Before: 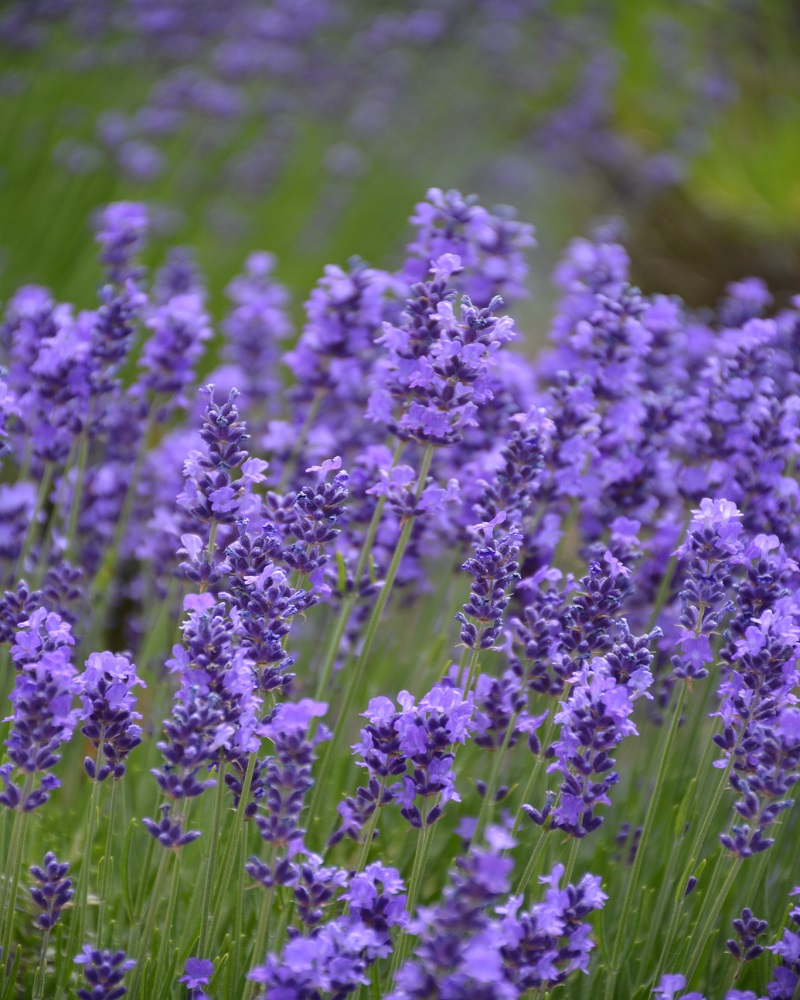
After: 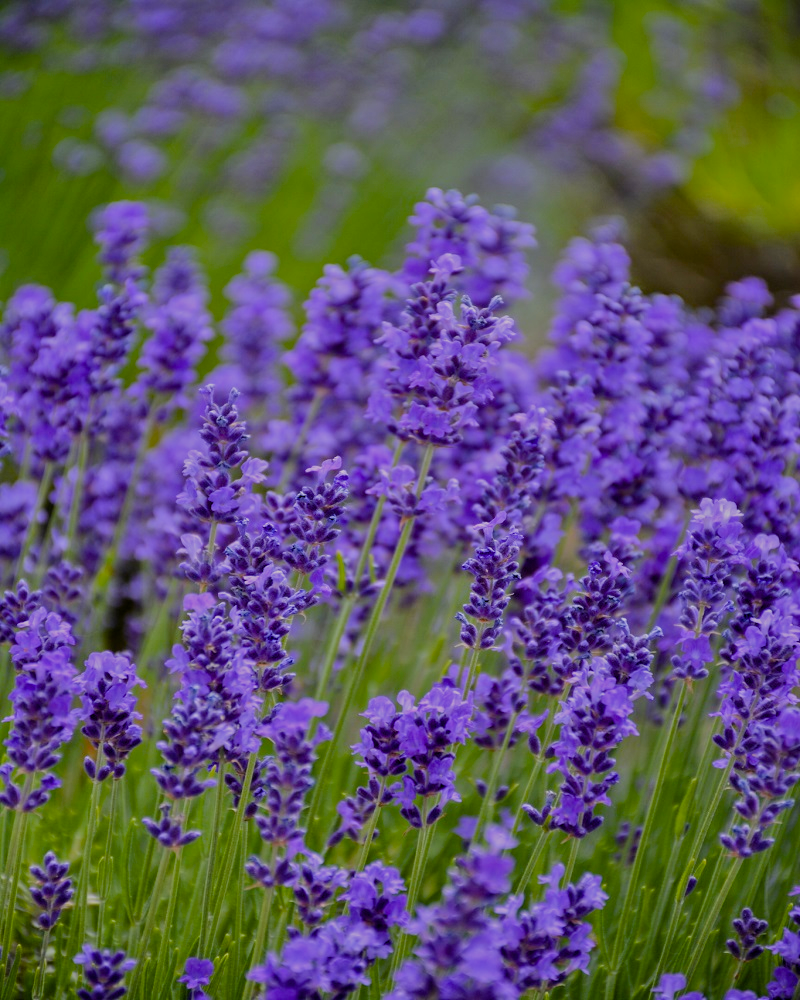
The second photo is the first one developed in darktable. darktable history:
tone equalizer: -8 EV -0.002 EV, -7 EV 0.005 EV, -6 EV -0.008 EV, -5 EV 0.007 EV, -4 EV -0.042 EV, -3 EV -0.233 EV, -2 EV -0.662 EV, -1 EV -0.983 EV, +0 EV -0.969 EV, smoothing diameter 2%, edges refinement/feathering 20, mask exposure compensation -1.57 EV, filter diffusion 5
color balance rgb: global offset › luminance -0.51%, perceptual saturation grading › global saturation 27.53%, perceptual saturation grading › highlights -25%, perceptual saturation grading › shadows 25%, perceptual brilliance grading › highlights 6.62%, perceptual brilliance grading › mid-tones 17.07%, perceptual brilliance grading › shadows -5.23%
filmic rgb: black relative exposure -7.82 EV, white relative exposure 4.29 EV, hardness 3.86, color science v6 (2022)
